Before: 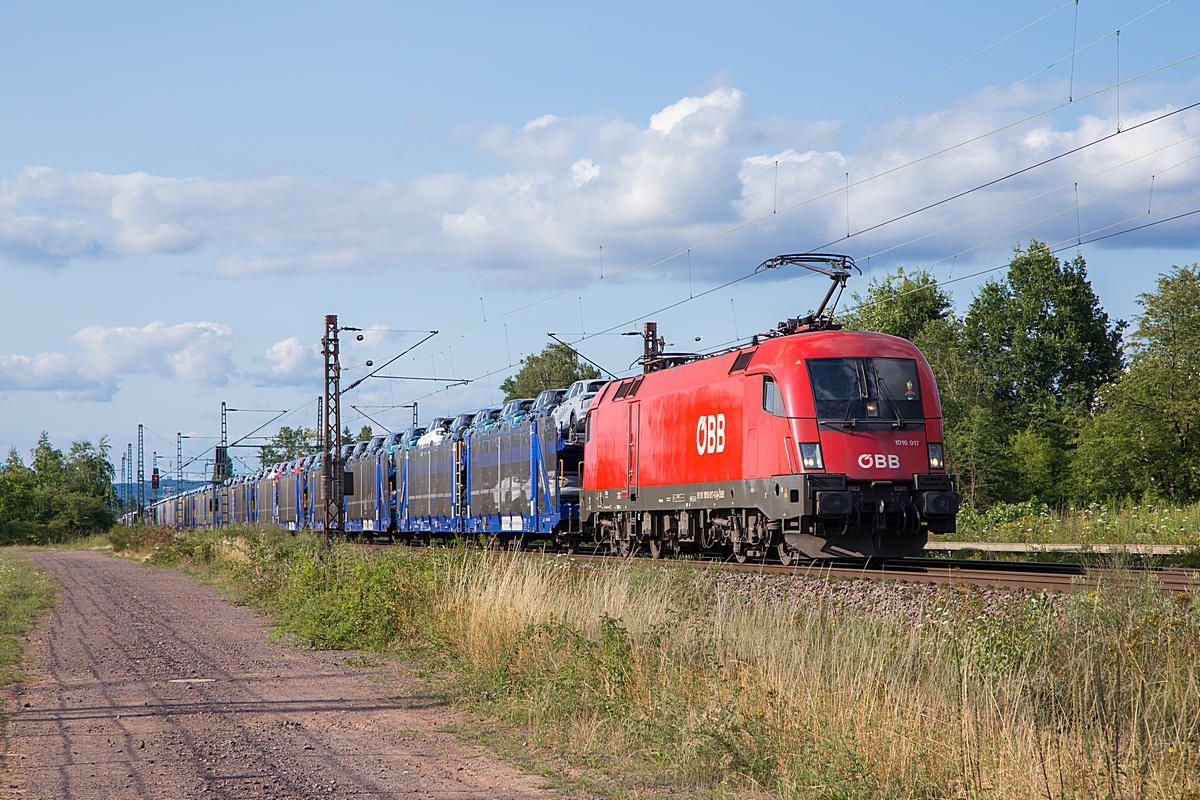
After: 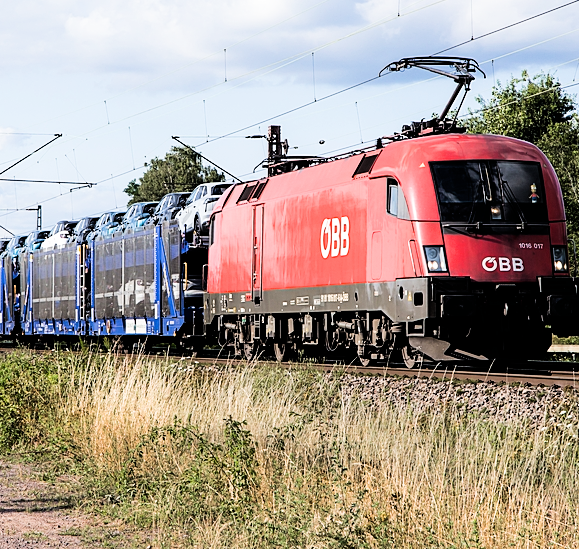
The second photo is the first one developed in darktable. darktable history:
crop: left 31.379%, top 24.658%, right 20.326%, bottom 6.628%
filmic rgb: black relative exposure -5 EV, white relative exposure 3.5 EV, hardness 3.19, contrast 1.2, highlights saturation mix -50%
tone equalizer: -8 EV -1.08 EV, -7 EV -1.01 EV, -6 EV -0.867 EV, -5 EV -0.578 EV, -3 EV 0.578 EV, -2 EV 0.867 EV, -1 EV 1.01 EV, +0 EV 1.08 EV, edges refinement/feathering 500, mask exposure compensation -1.57 EV, preserve details no
